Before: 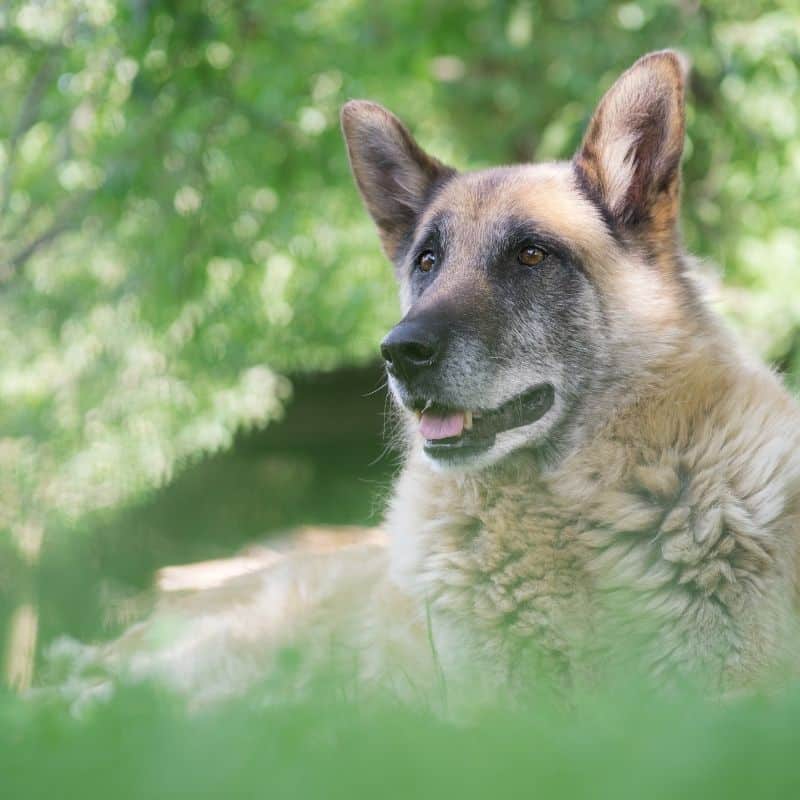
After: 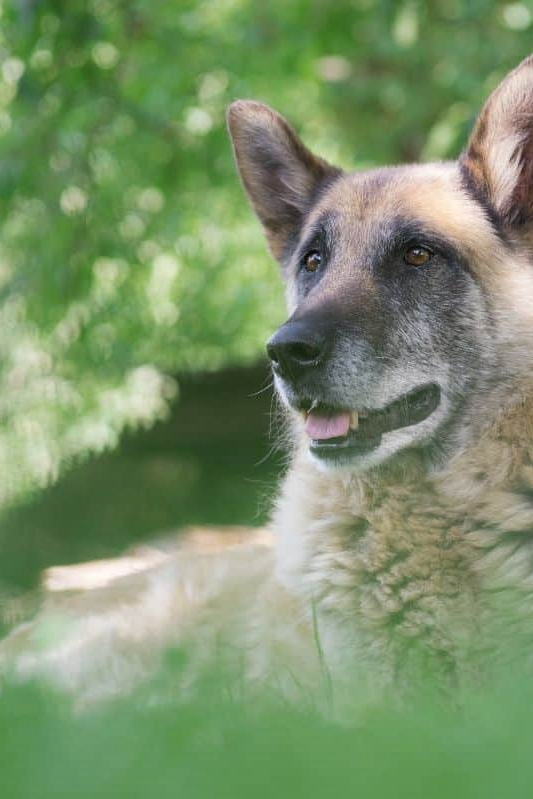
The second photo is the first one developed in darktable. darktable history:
shadows and highlights: radius 106.5, shadows 45.05, highlights -66.18, low approximation 0.01, soften with gaussian
crop and rotate: left 14.357%, right 18.969%
